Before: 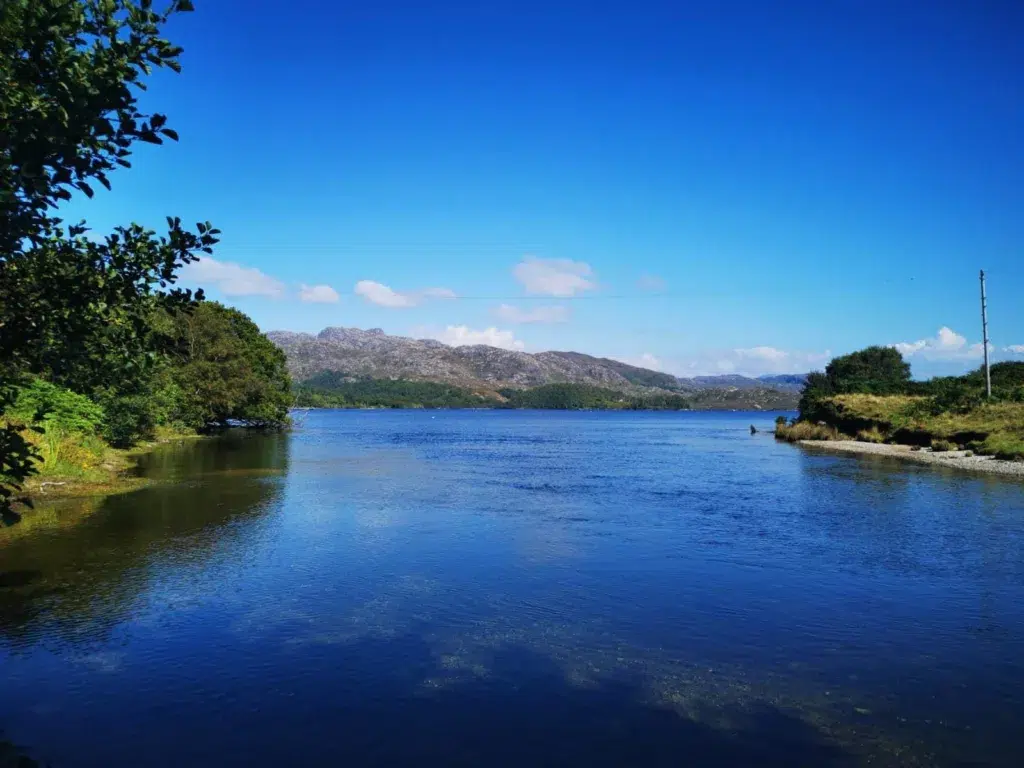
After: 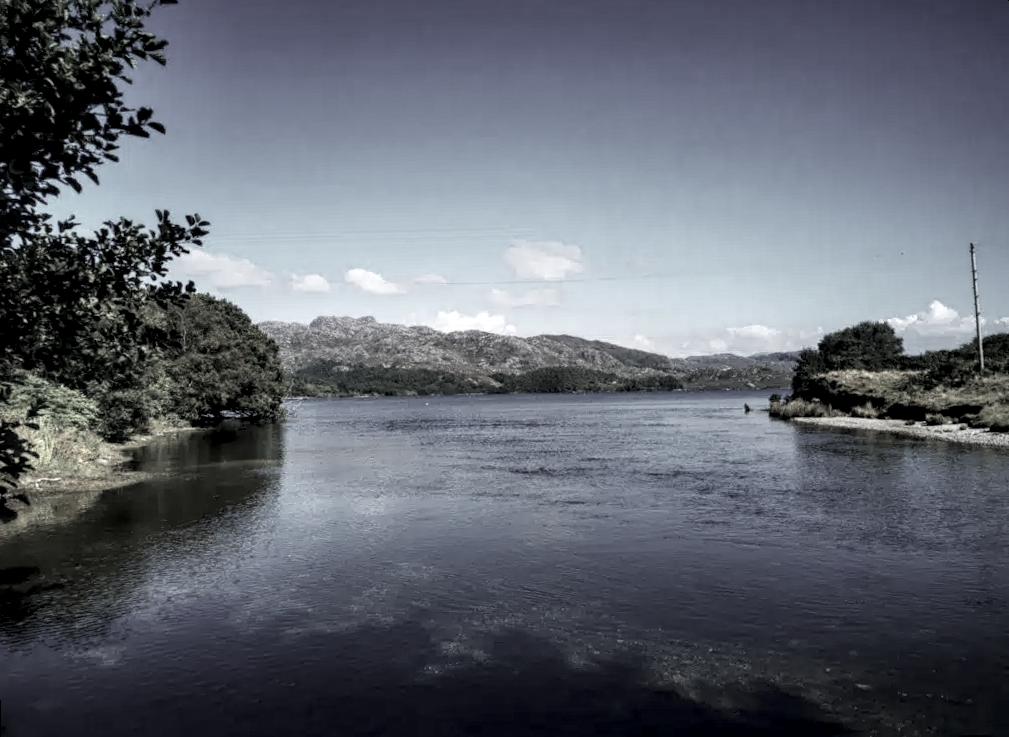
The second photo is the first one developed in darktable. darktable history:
rotate and perspective: rotation -1.42°, crop left 0.016, crop right 0.984, crop top 0.035, crop bottom 0.965
color correction: saturation 0.2
local contrast: highlights 60%, shadows 60%, detail 160%
